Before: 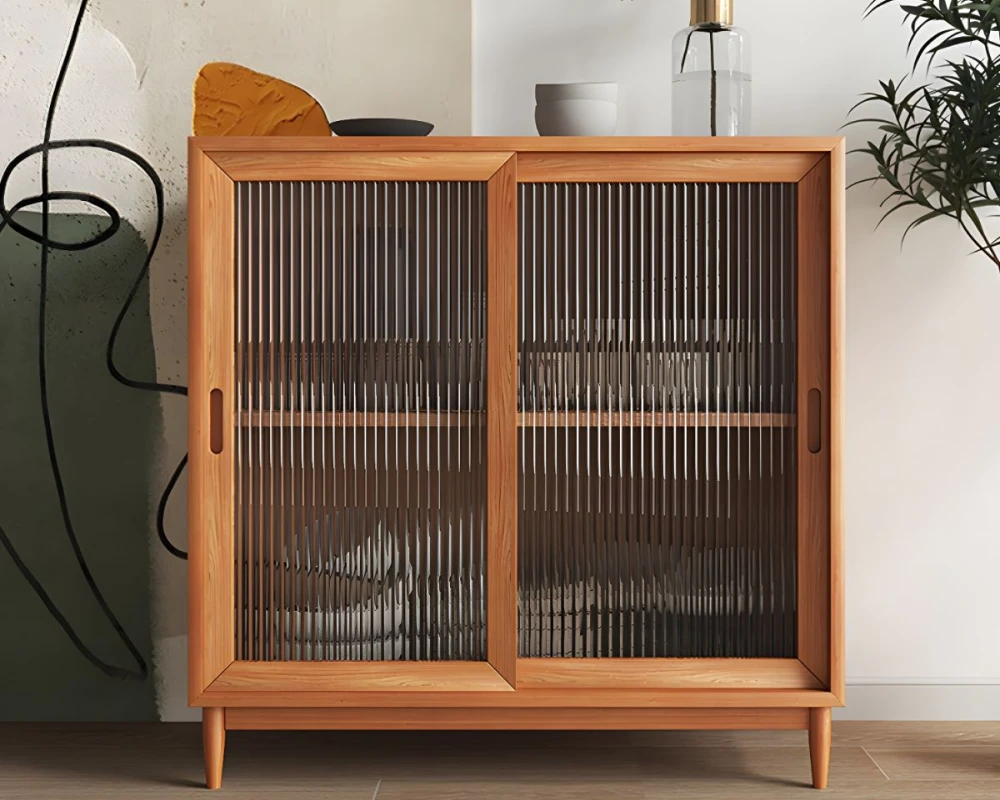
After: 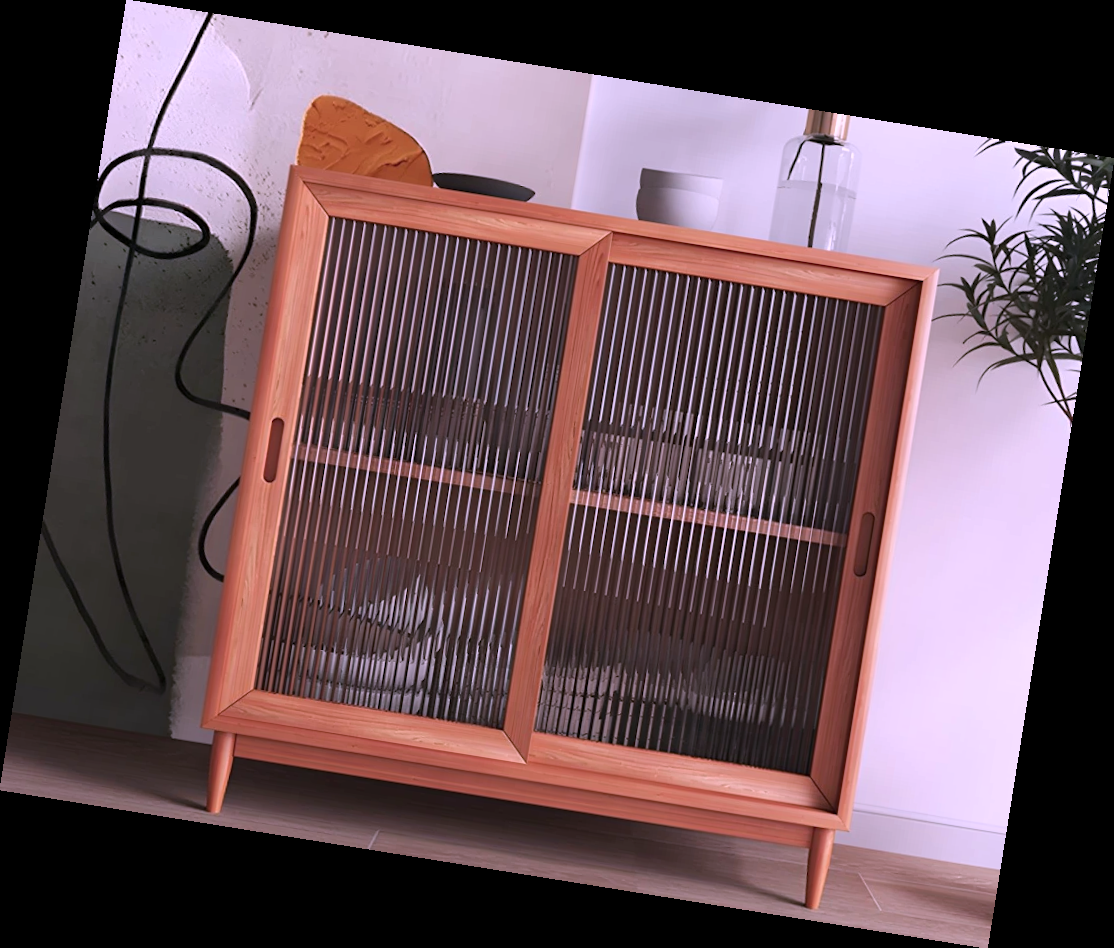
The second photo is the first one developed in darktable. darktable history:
color correction: highlights a* 15.03, highlights b* -25.07
rotate and perspective: rotation 9.12°, automatic cropping off
